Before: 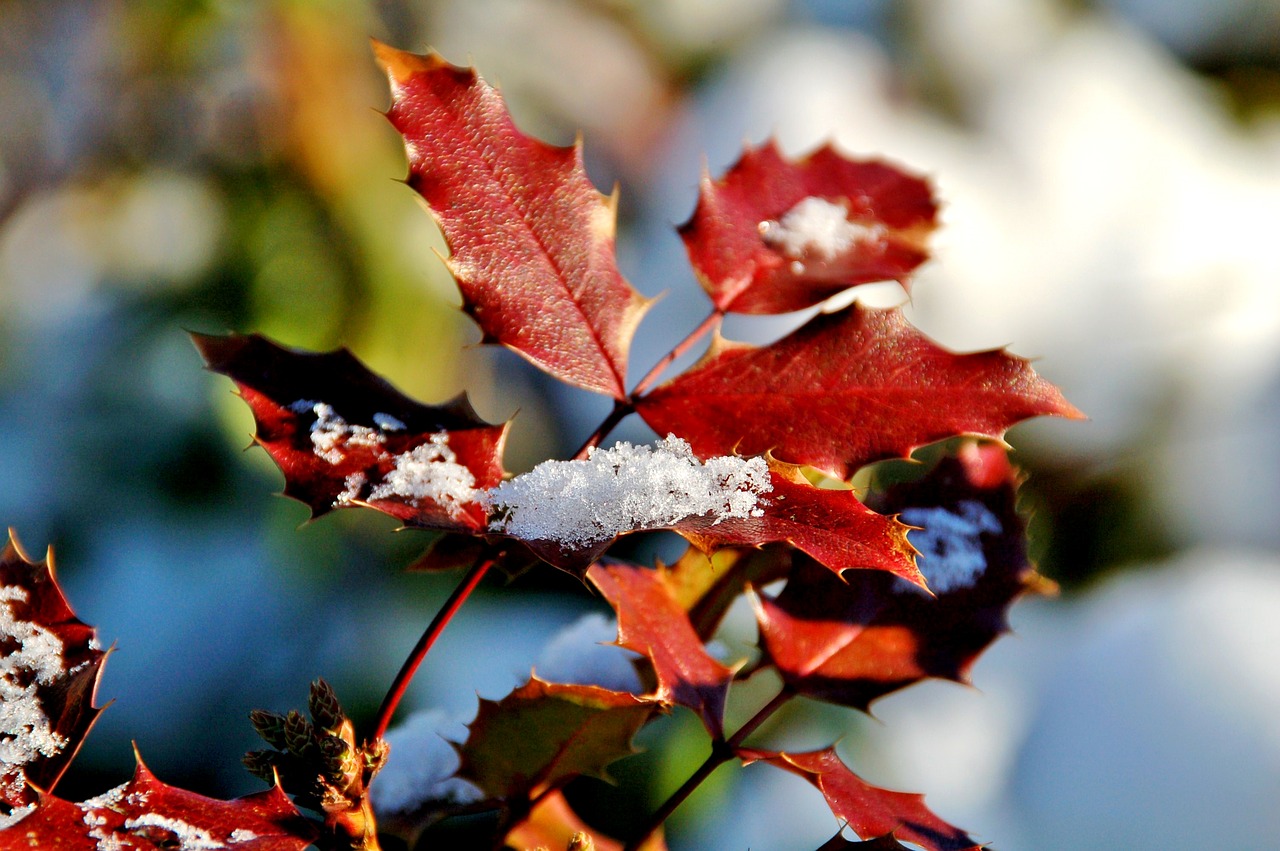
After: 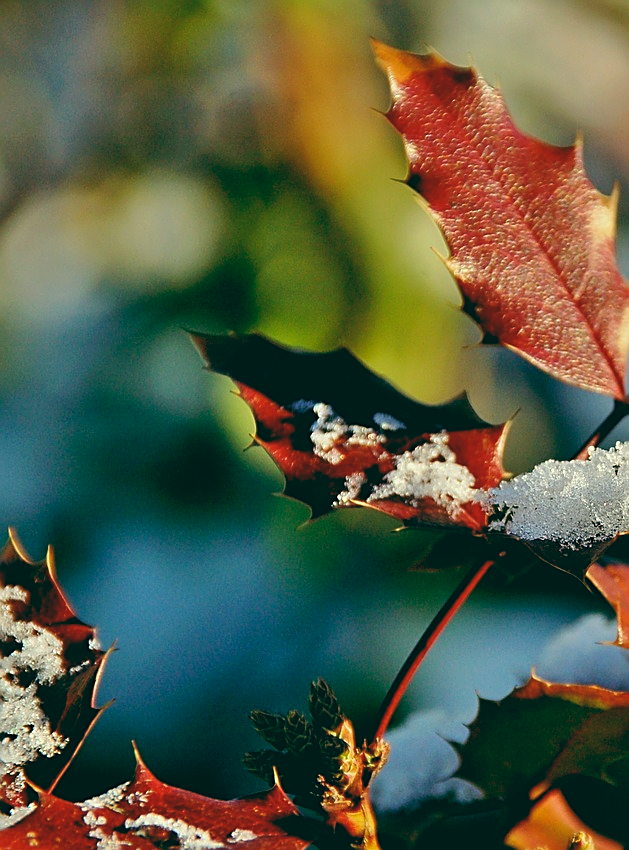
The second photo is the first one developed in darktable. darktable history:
sharpen: on, module defaults
crop and rotate: left 0%, top 0%, right 50.845%
color balance: lift [1.005, 0.99, 1.007, 1.01], gamma [1, 1.034, 1.032, 0.966], gain [0.873, 1.055, 1.067, 0.933]
